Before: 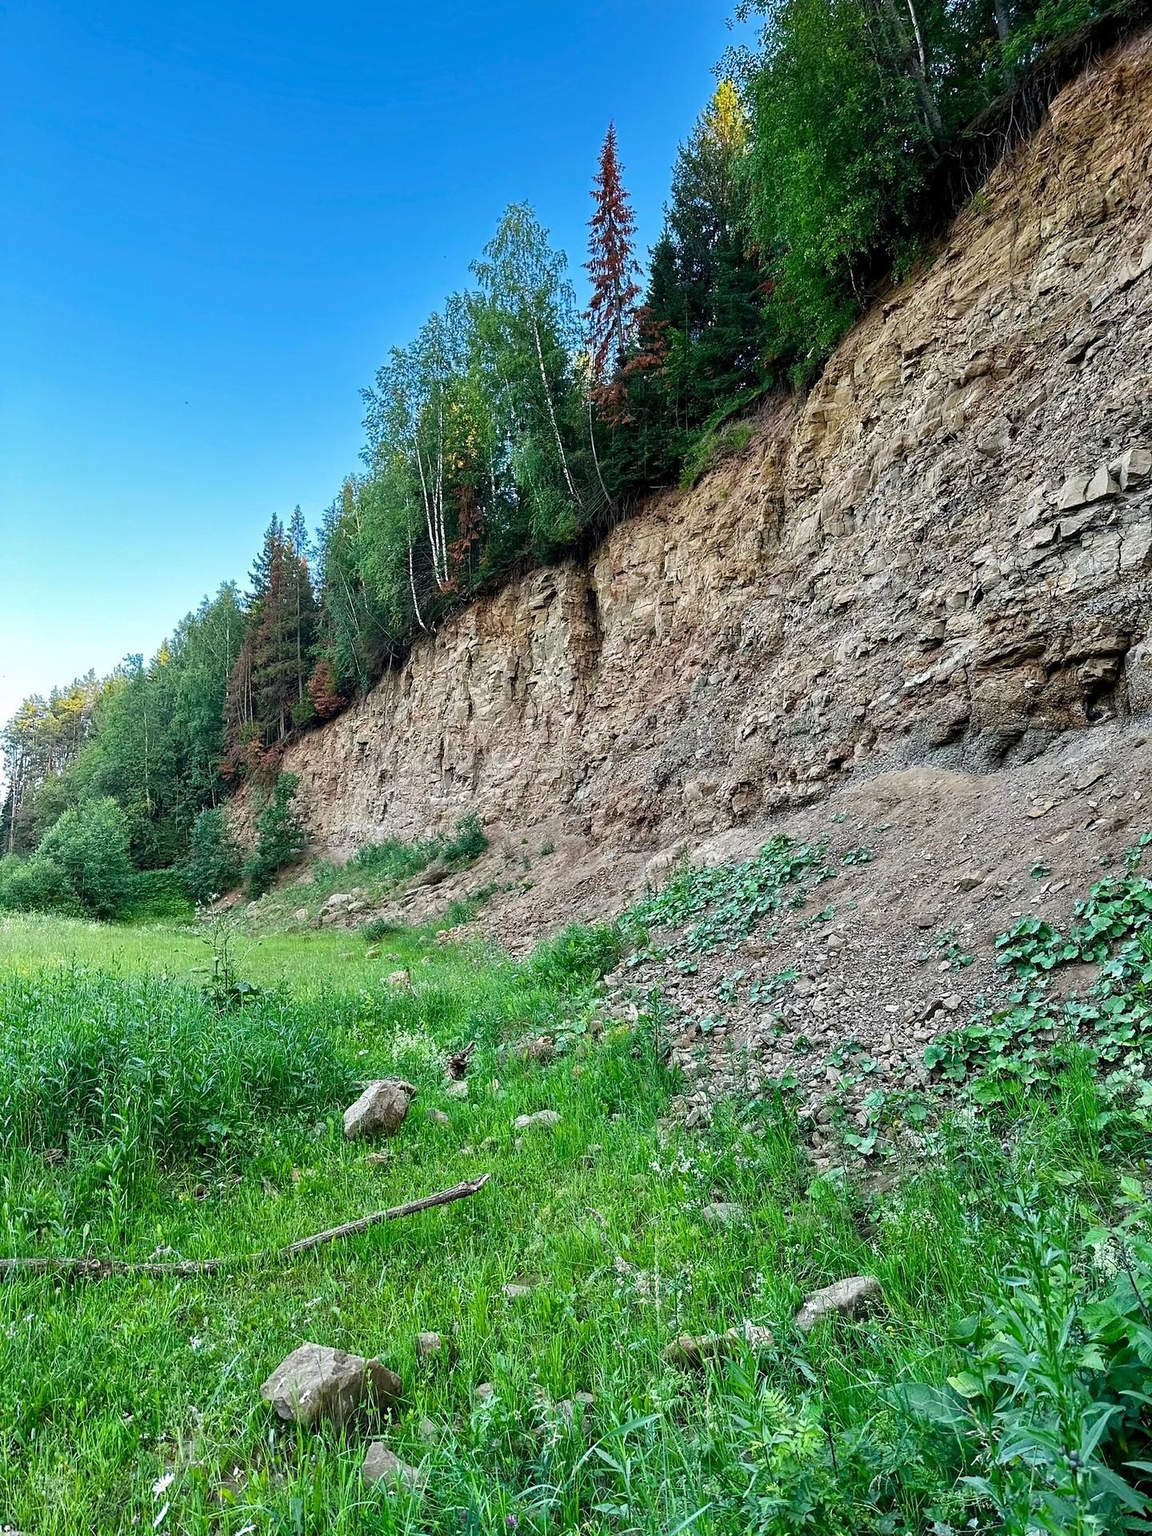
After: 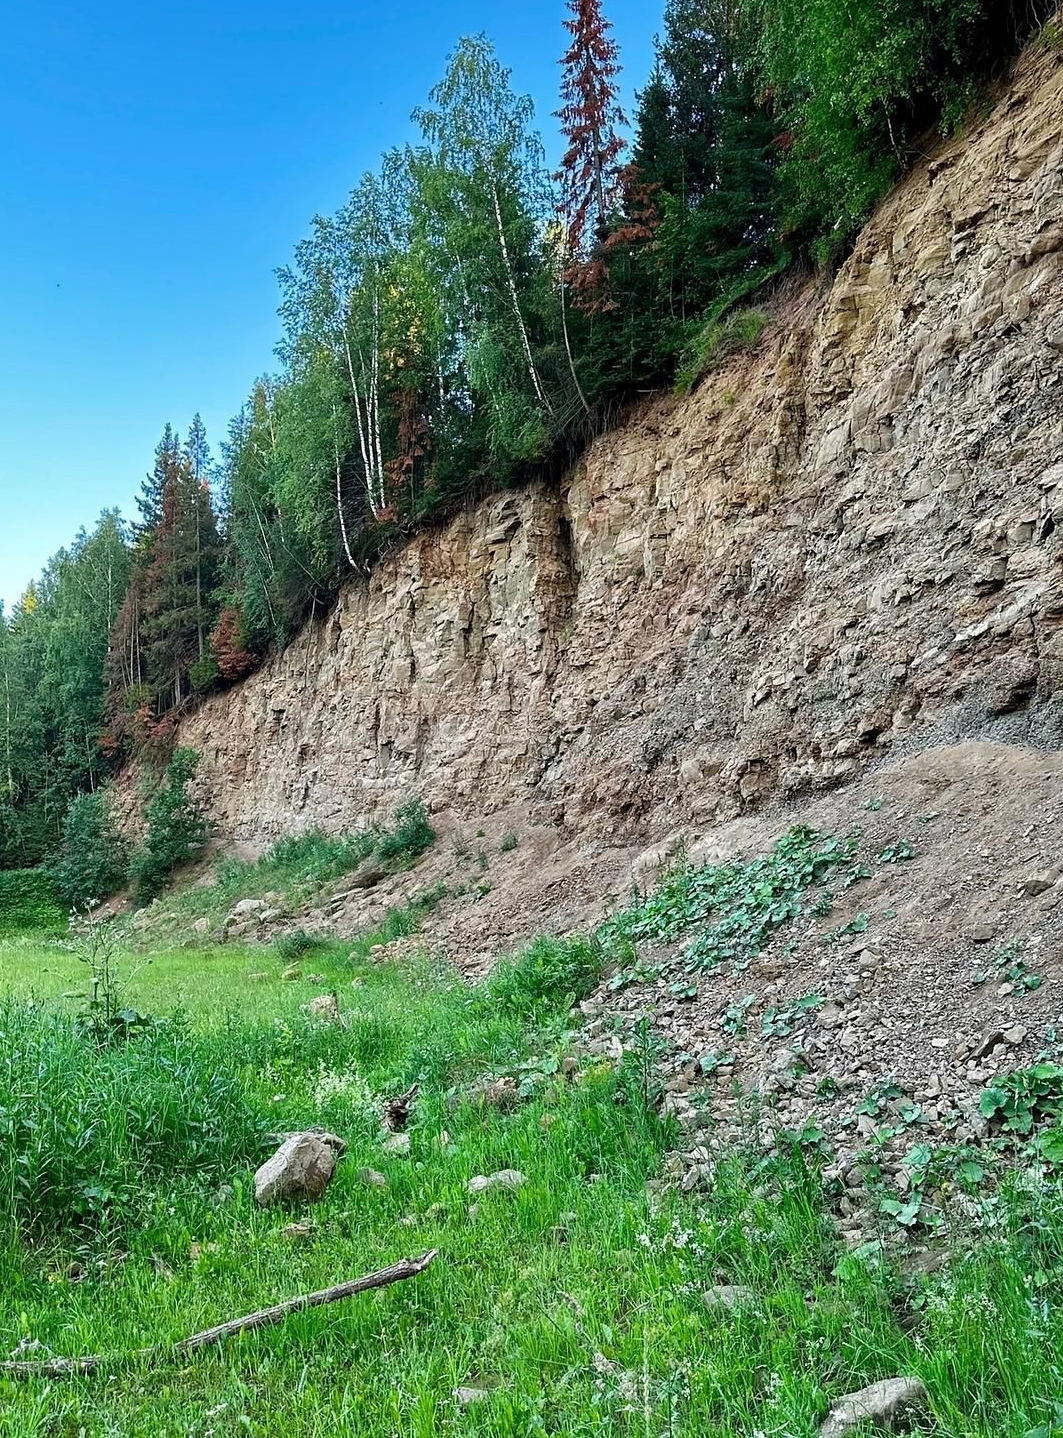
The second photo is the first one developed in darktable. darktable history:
crop and rotate: left 12.162%, top 11.391%, right 14.003%, bottom 13.684%
